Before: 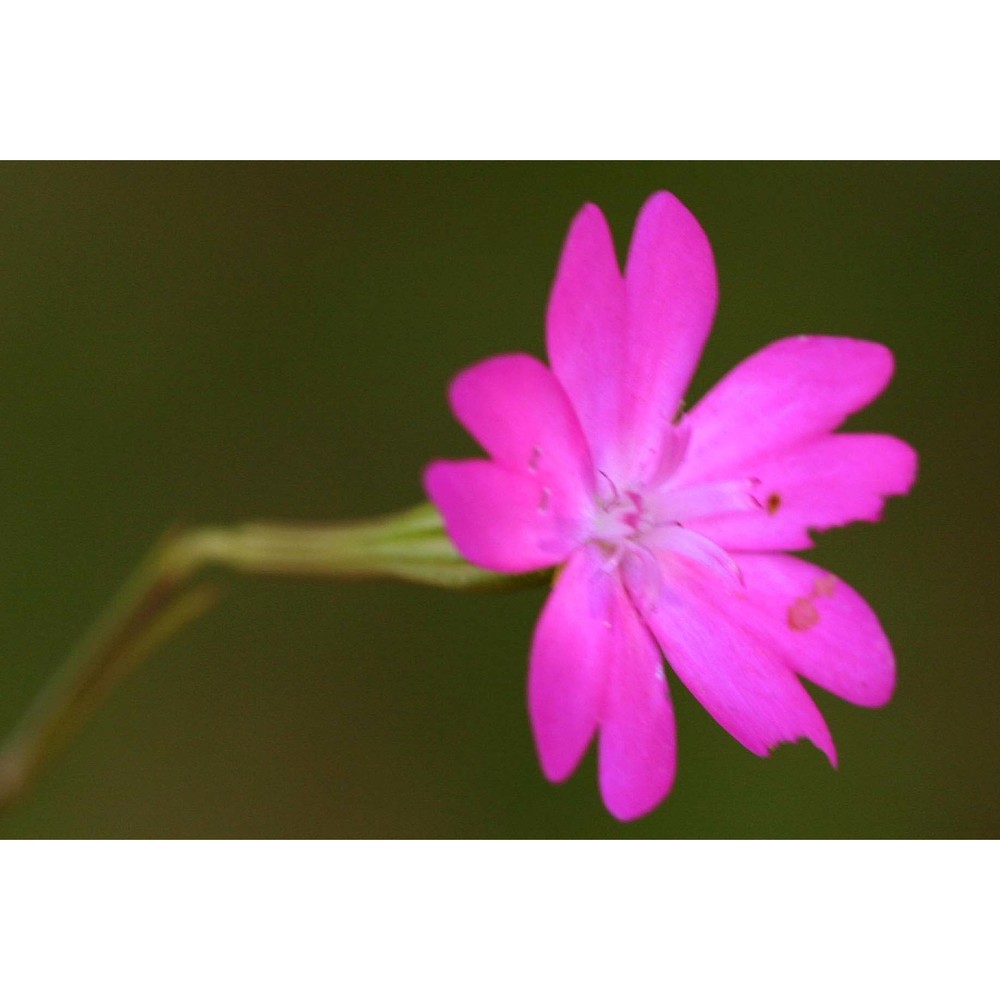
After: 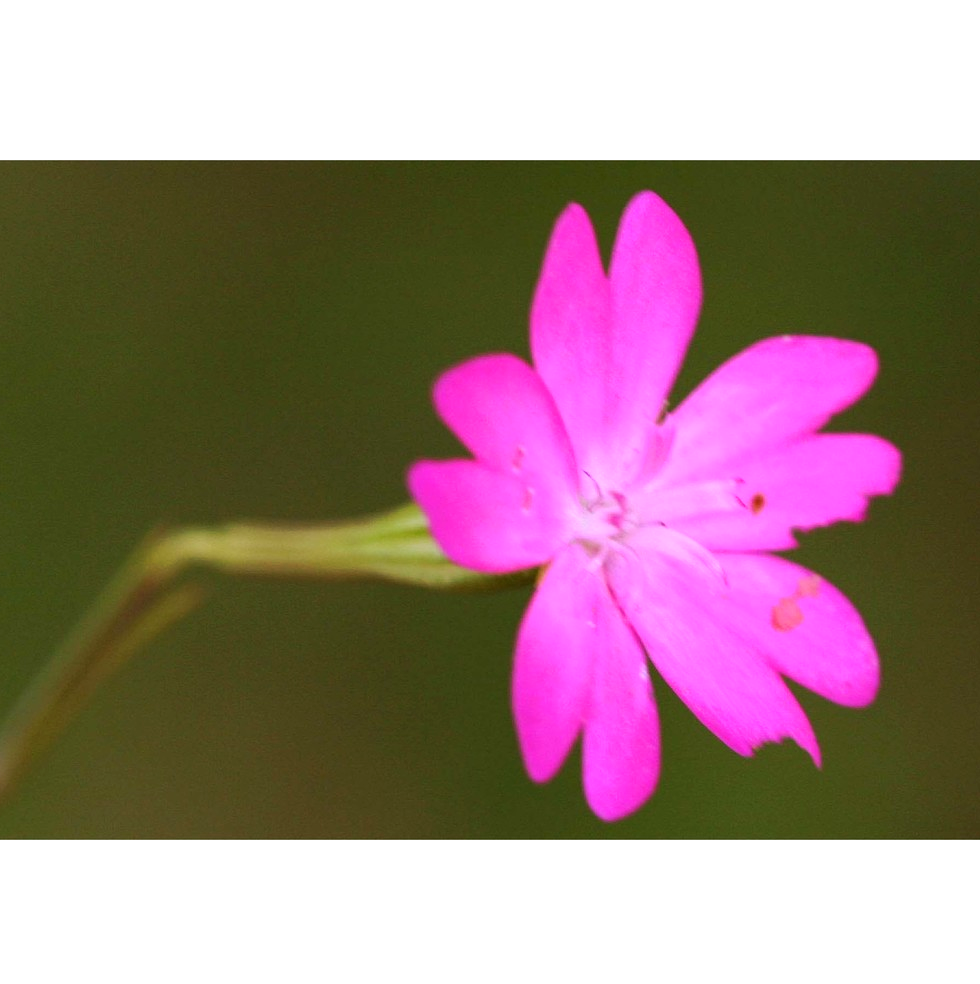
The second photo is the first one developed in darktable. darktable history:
crop: left 1.645%, right 0.278%, bottom 1.574%
tone curve: curves: ch0 [(0, 0) (0.003, 0.003) (0.011, 0.011) (0.025, 0.025) (0.044, 0.044) (0.069, 0.069) (0.1, 0.099) (0.136, 0.135) (0.177, 0.177) (0.224, 0.224) (0.277, 0.276) (0.335, 0.334) (0.399, 0.398) (0.468, 0.467) (0.543, 0.565) (0.623, 0.641) (0.709, 0.723) (0.801, 0.81) (0.898, 0.902) (1, 1)], preserve colors none
exposure: black level correction 0, exposure 0.498 EV, compensate highlight preservation false
